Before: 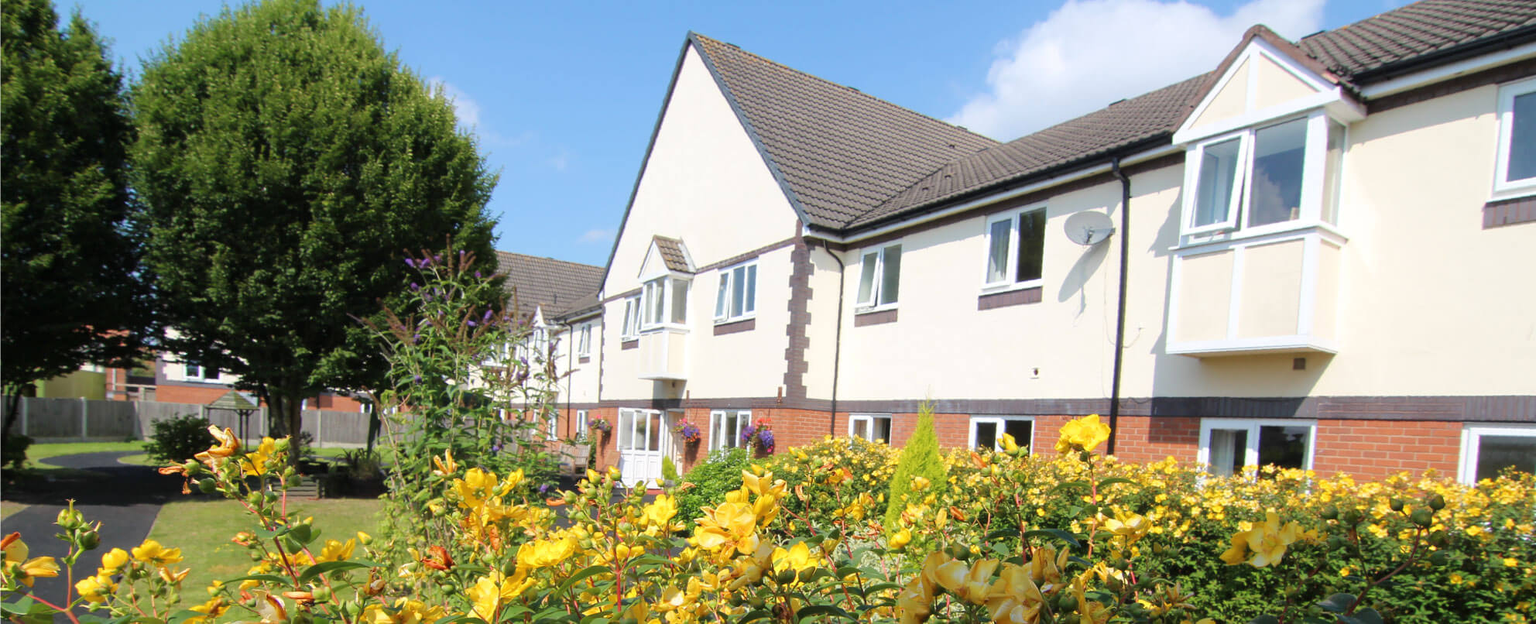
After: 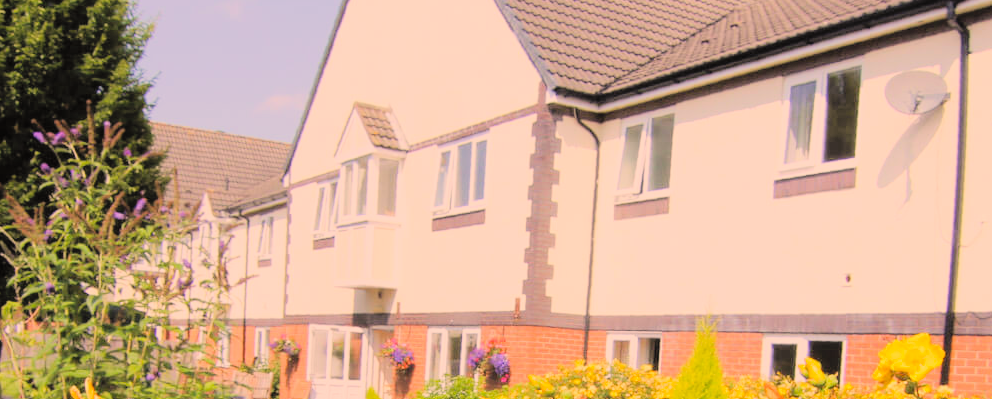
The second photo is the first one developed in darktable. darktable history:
color correction: highlights a* 17.76, highlights b* 18.66
contrast brightness saturation: contrast 0.105, brightness 0.3, saturation 0.141
filmic rgb: black relative exposure -7.12 EV, white relative exposure 5.36 EV, hardness 3.02, iterations of high-quality reconstruction 0
crop: left 24.709%, top 25.152%, right 25.149%, bottom 25.286%
